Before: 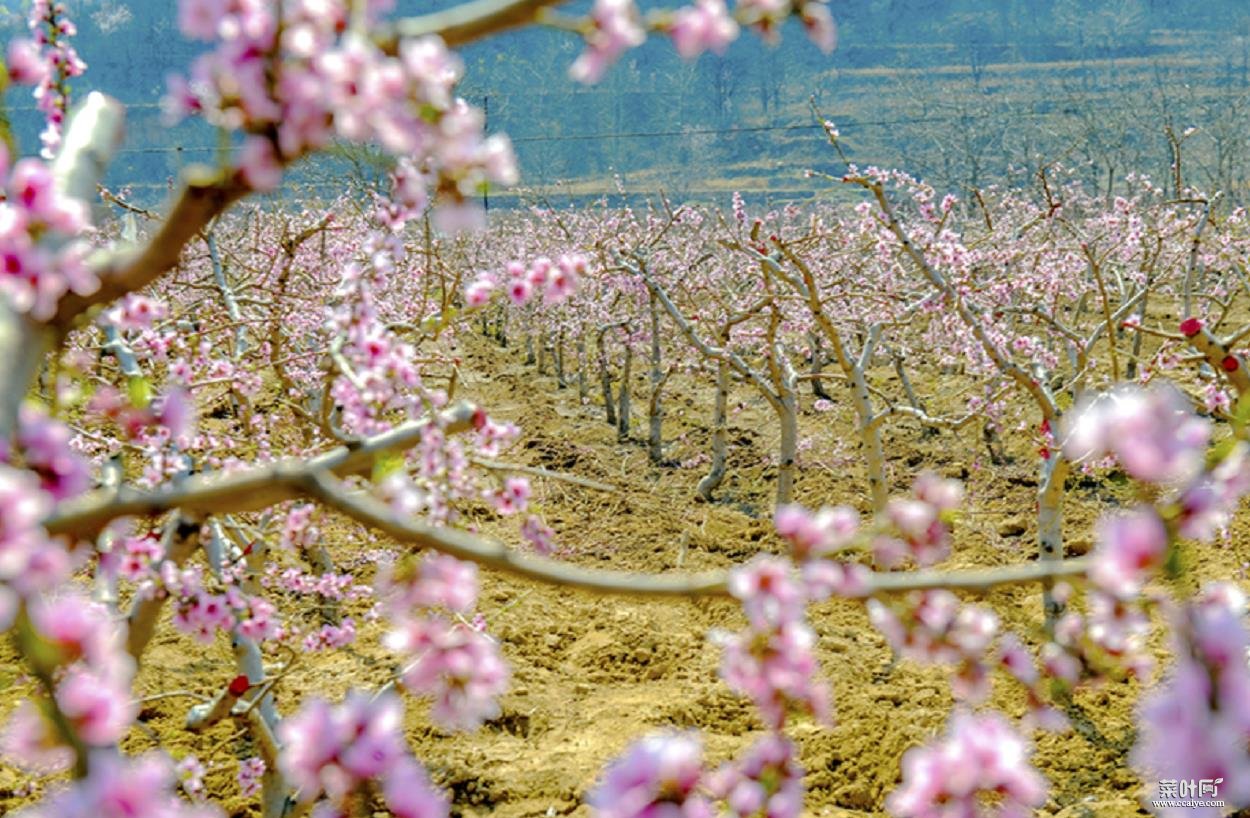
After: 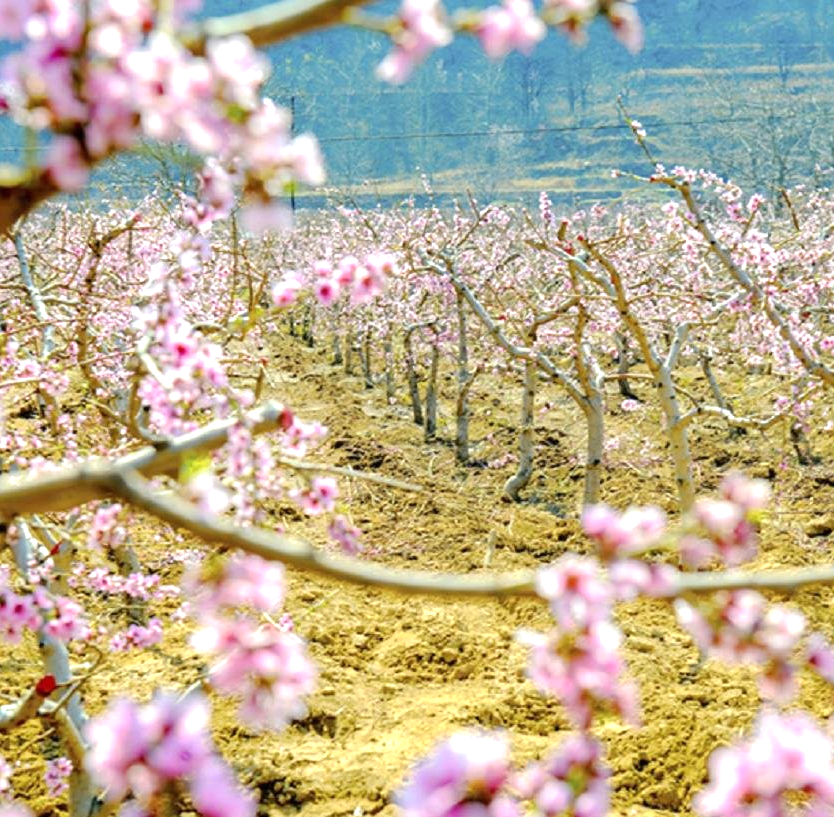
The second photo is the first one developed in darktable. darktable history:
exposure: black level correction 0, exposure 0.592 EV, compensate highlight preservation false
crop and rotate: left 15.532%, right 17.725%
